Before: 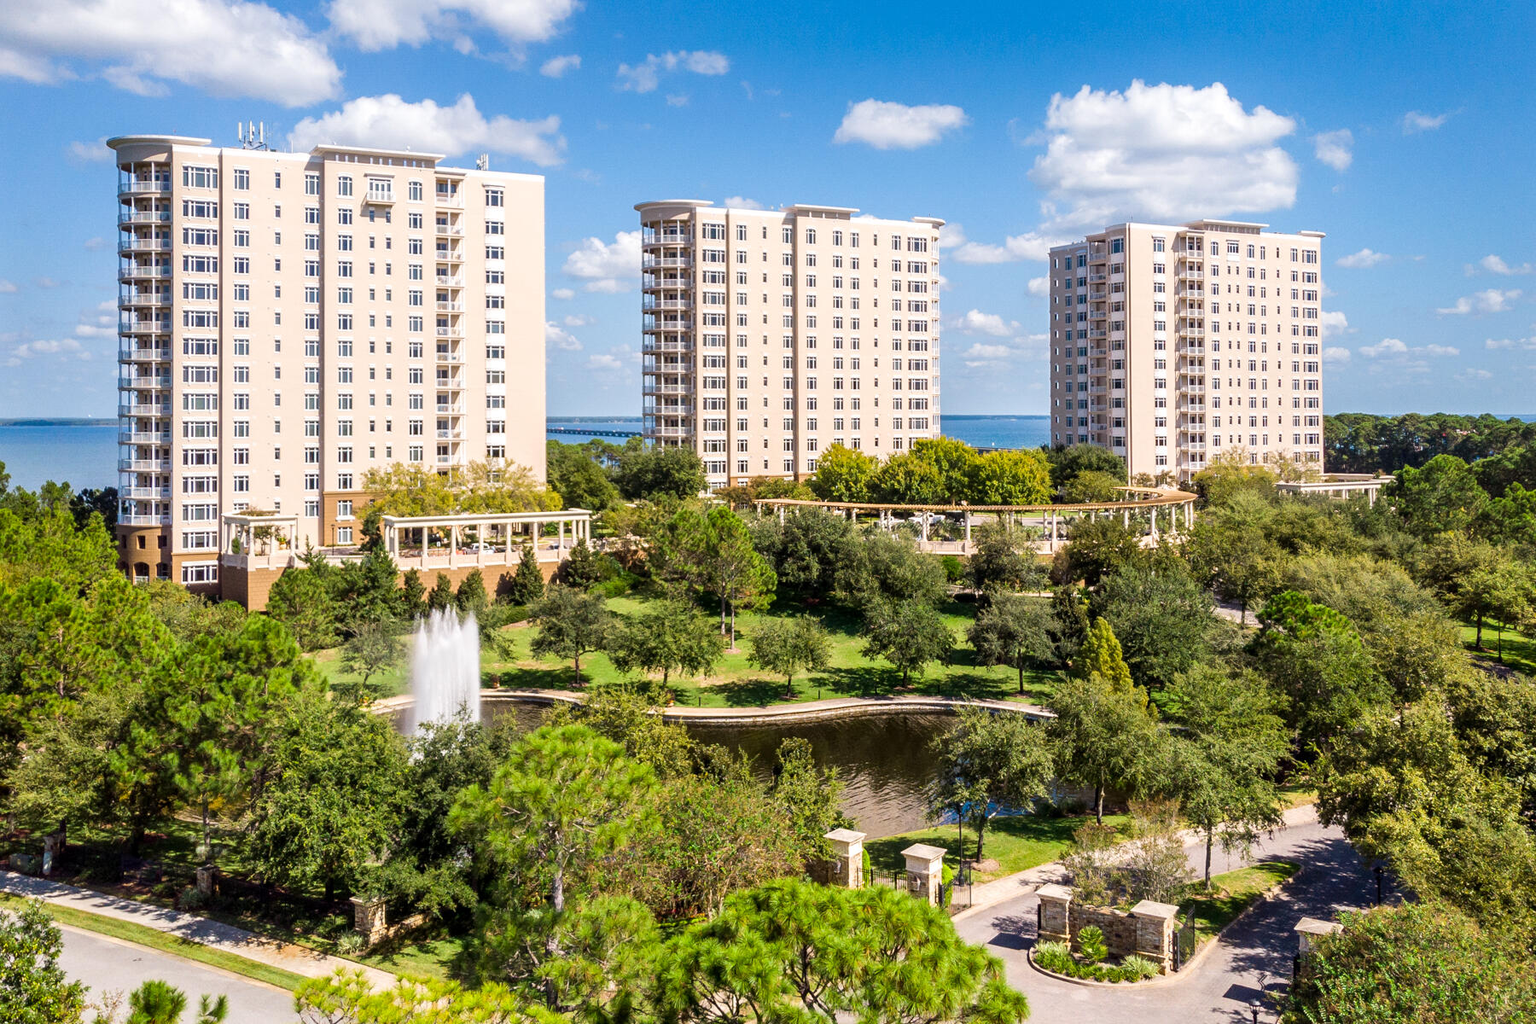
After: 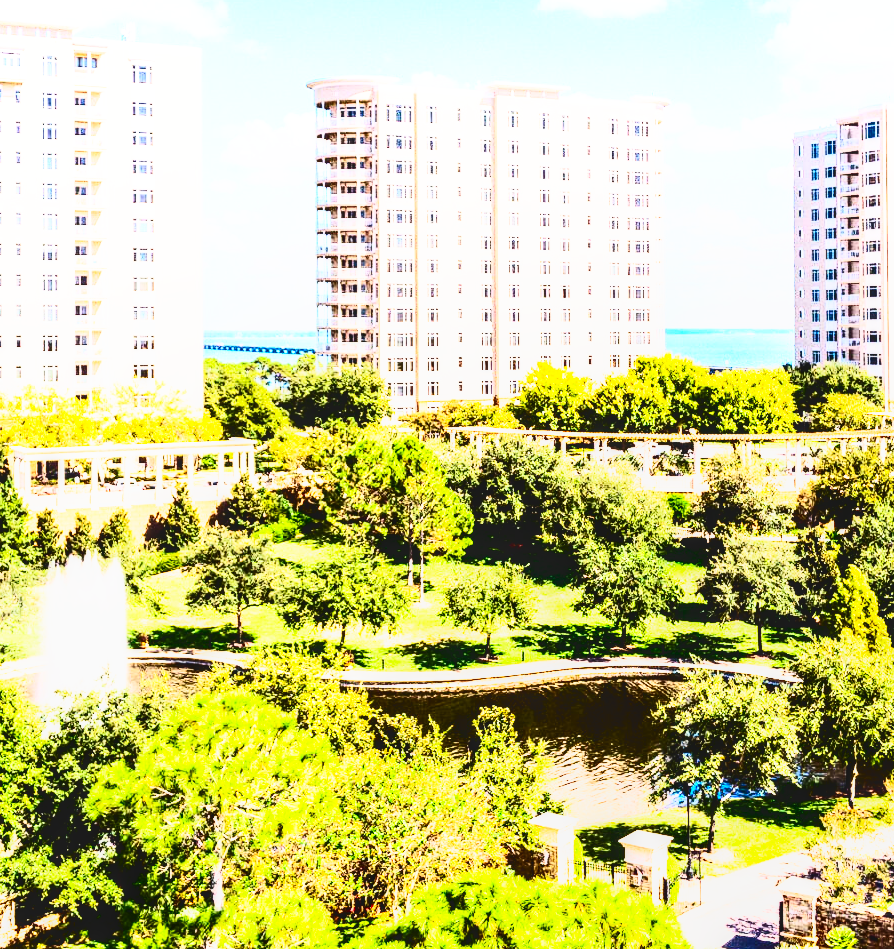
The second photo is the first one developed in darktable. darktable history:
tone equalizer: -8 EV -0.45 EV, -7 EV -0.391 EV, -6 EV -0.341 EV, -5 EV -0.232 EV, -3 EV 0.214 EV, -2 EV 0.313 EV, -1 EV 0.411 EV, +0 EV 0.43 EV, edges refinement/feathering 500, mask exposure compensation -1.57 EV, preserve details no
exposure: black level correction 0, exposure 0.2 EV, compensate exposure bias true, compensate highlight preservation false
crop and rotate: angle 0.024°, left 24.292%, top 13.174%, right 26.004%, bottom 7.627%
local contrast: on, module defaults
base curve: curves: ch0 [(0, 0) (0.007, 0.004) (0.027, 0.03) (0.046, 0.07) (0.207, 0.54) (0.442, 0.872) (0.673, 0.972) (1, 1)], preserve colors none
tone curve: curves: ch0 [(0, 0) (0.003, 0.04) (0.011, 0.04) (0.025, 0.043) (0.044, 0.049) (0.069, 0.066) (0.1, 0.095) (0.136, 0.121) (0.177, 0.154) (0.224, 0.211) (0.277, 0.281) (0.335, 0.358) (0.399, 0.452) (0.468, 0.54) (0.543, 0.628) (0.623, 0.721) (0.709, 0.801) (0.801, 0.883) (0.898, 0.948) (1, 1)], color space Lab, independent channels, preserve colors none
contrast brightness saturation: contrast 0.411, brightness 0.105, saturation 0.206
